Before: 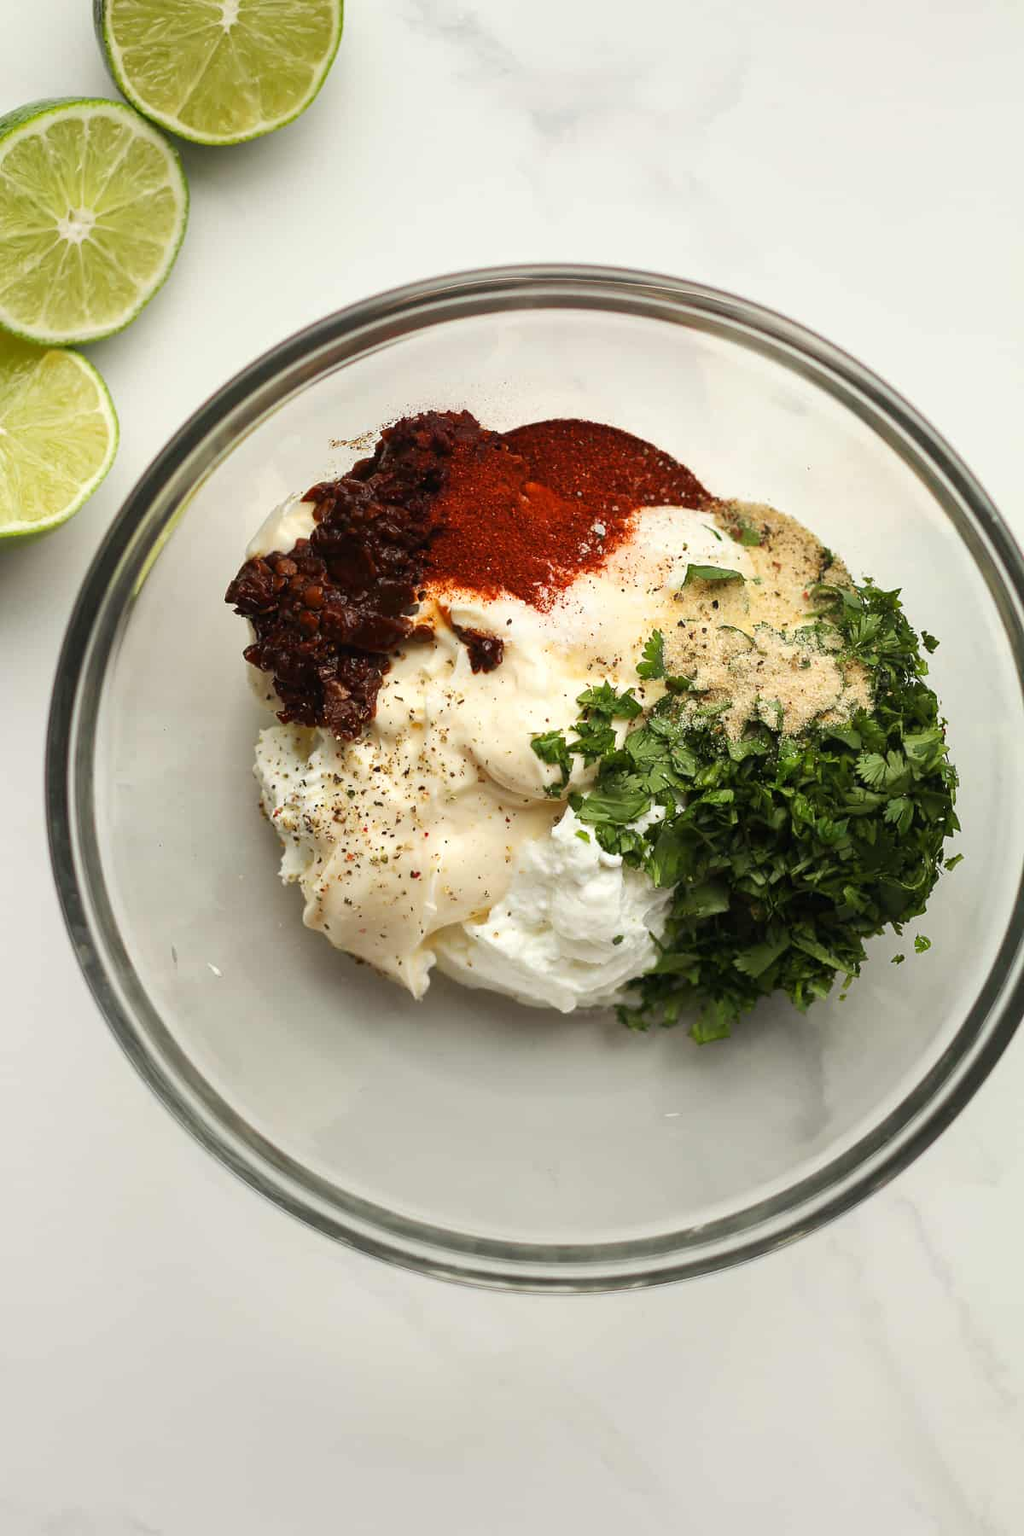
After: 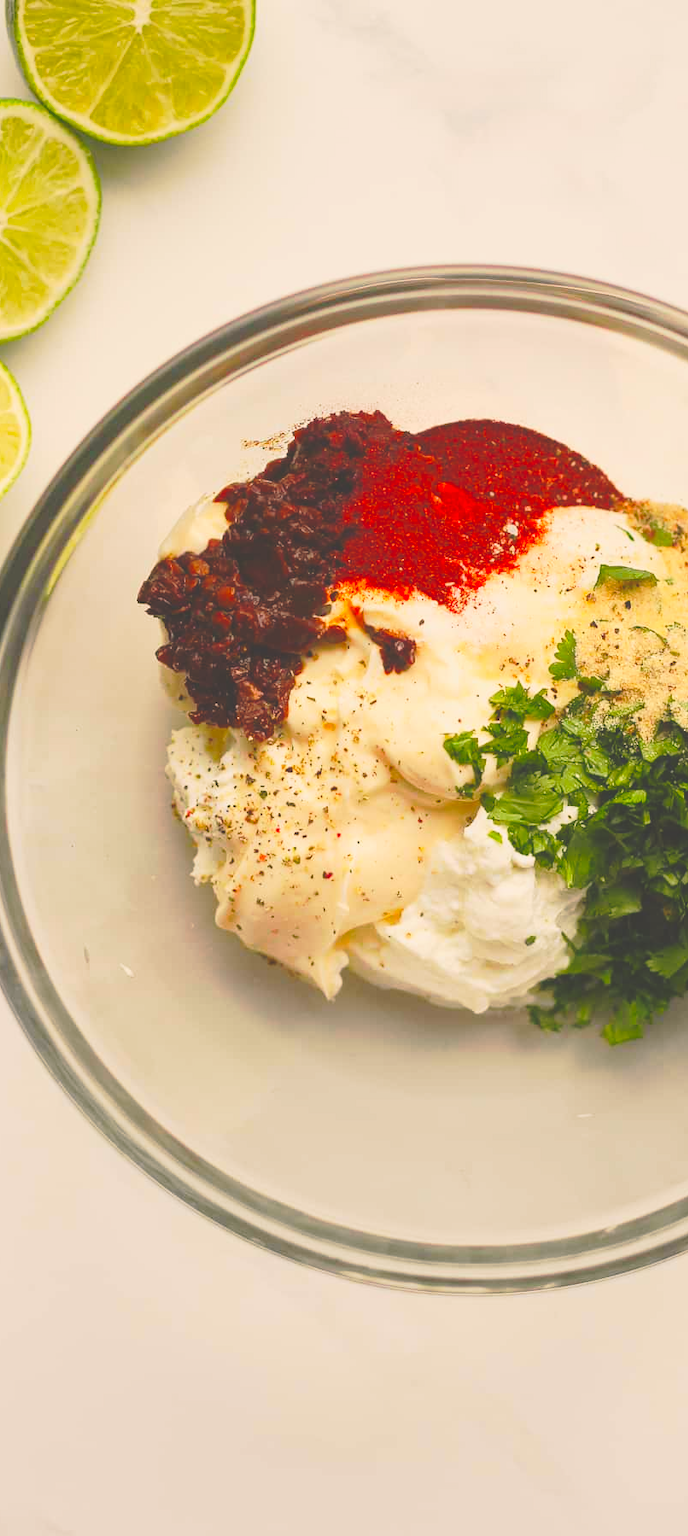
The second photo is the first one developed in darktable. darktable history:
tone curve: curves: ch0 [(0, 0) (0.139, 0.081) (0.304, 0.259) (0.502, 0.505) (0.683, 0.676) (0.761, 0.773) (0.858, 0.858) (0.987, 0.945)]; ch1 [(0, 0) (0.172, 0.123) (0.304, 0.288) (0.414, 0.44) (0.472, 0.473) (0.502, 0.508) (0.54, 0.543) (0.583, 0.601) (0.638, 0.654) (0.741, 0.783) (1, 1)]; ch2 [(0, 0) (0.411, 0.424) (0.485, 0.476) (0.502, 0.502) (0.557, 0.54) (0.631, 0.576) (1, 1)], preserve colors none
crop and rotate: left 8.621%, right 24.132%
color balance rgb: highlights gain › chroma 3.296%, highlights gain › hue 56.24°, perceptual saturation grading › global saturation 20%, perceptual saturation grading › highlights -25.608%, perceptual saturation grading › shadows 25.768%
exposure: black level correction -0.029, compensate highlight preservation false
contrast brightness saturation: contrast 0.069, brightness 0.175, saturation 0.409
